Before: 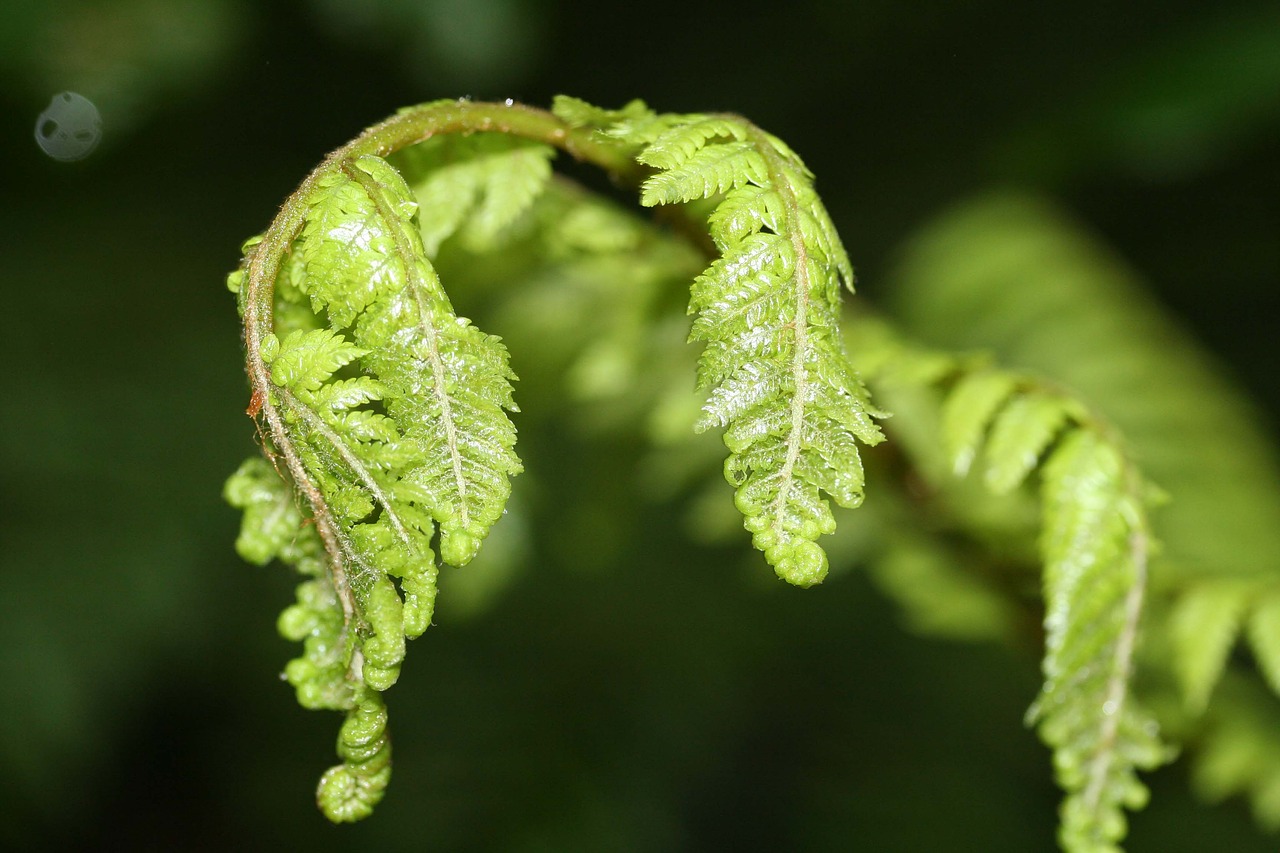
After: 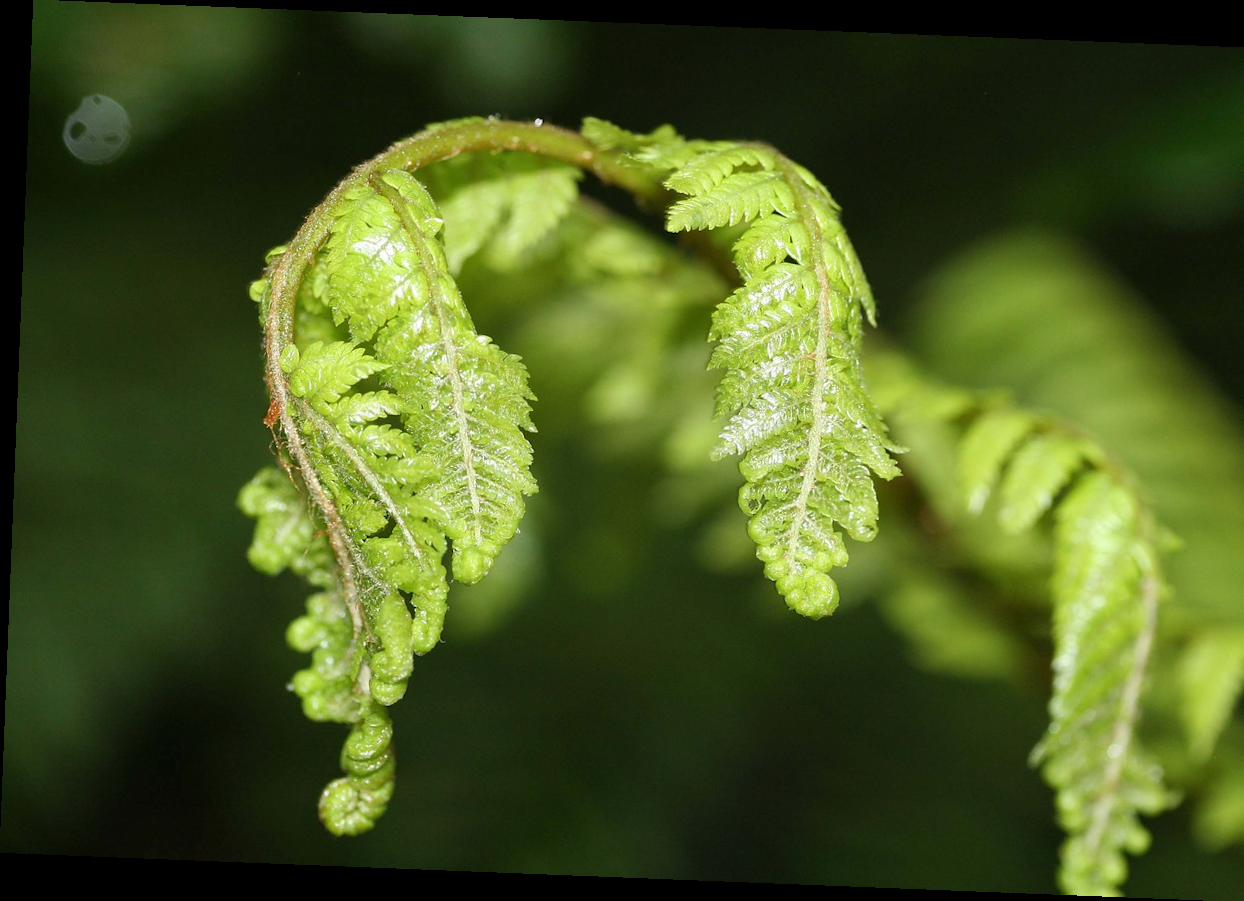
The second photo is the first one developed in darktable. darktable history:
rotate and perspective: rotation 2.27°, automatic cropping off
shadows and highlights: radius 125.46, shadows 21.19, highlights -21.19, low approximation 0.01
crop and rotate: right 5.167%
